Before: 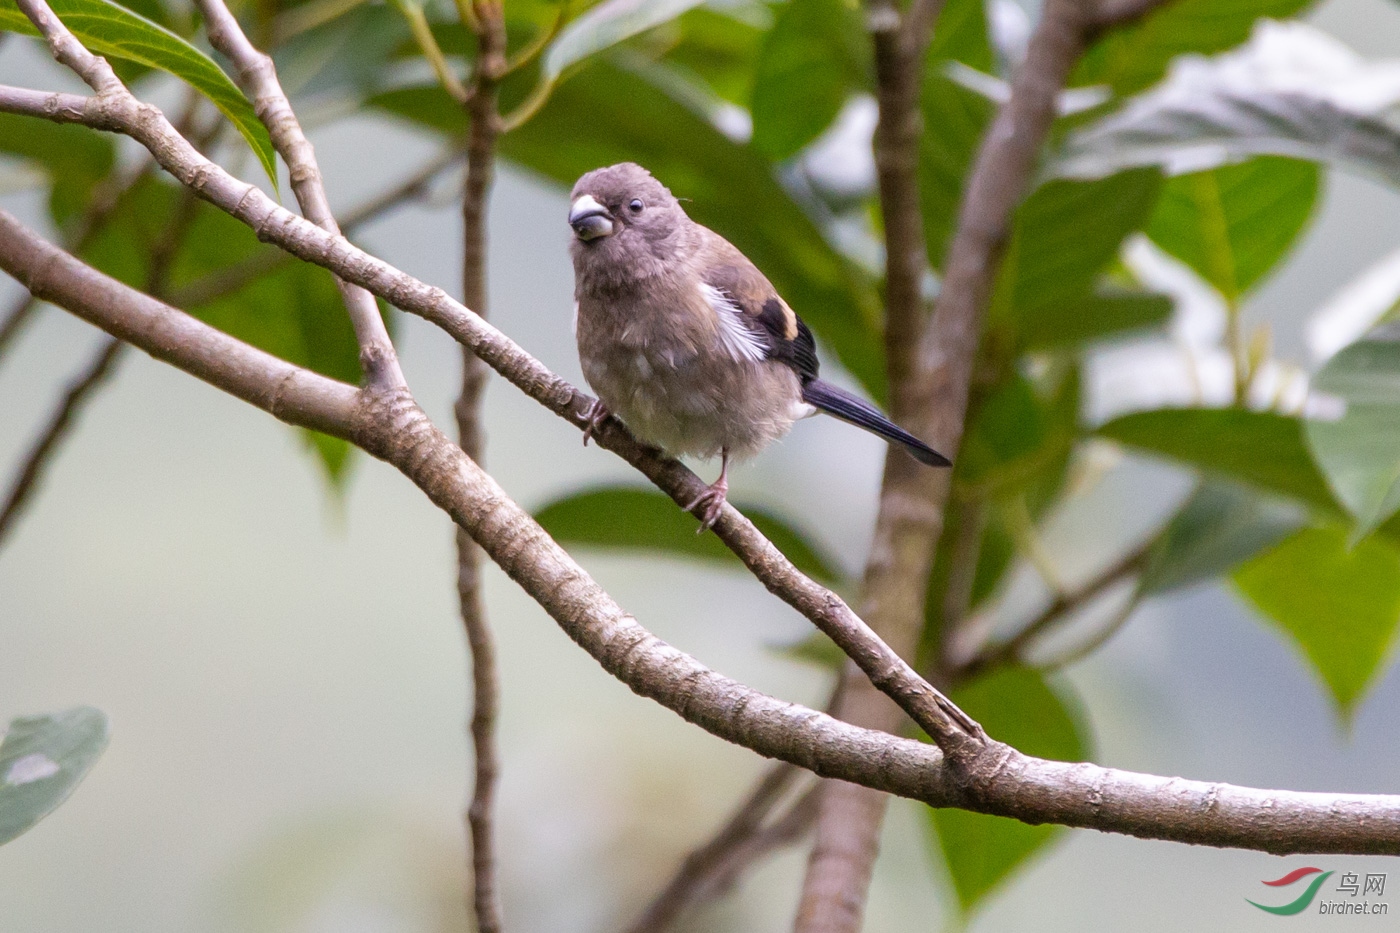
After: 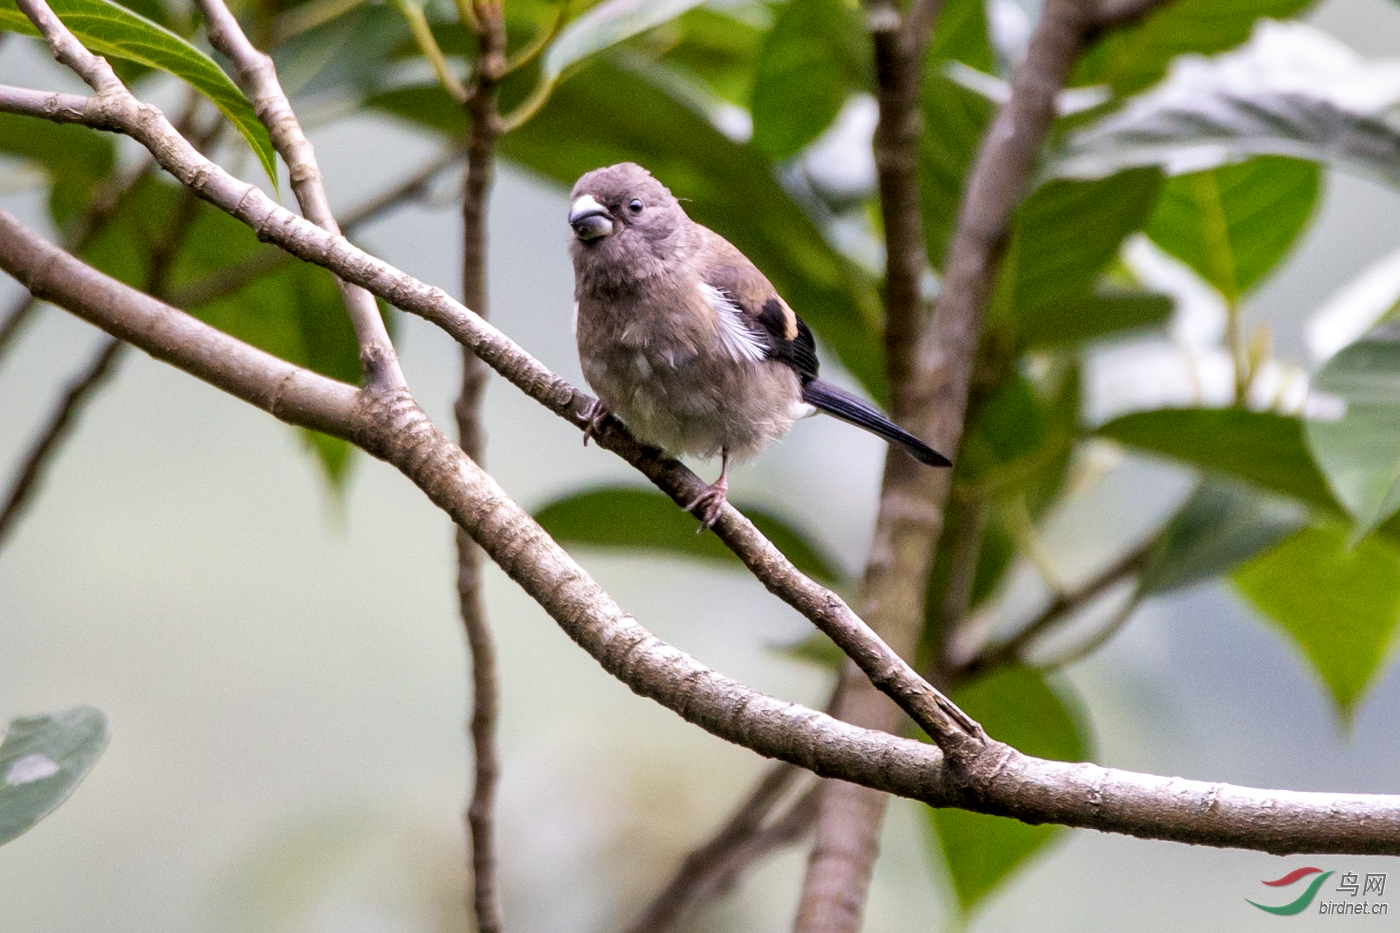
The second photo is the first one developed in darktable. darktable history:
filmic rgb: black relative exposure -12.8 EV, white relative exposure 2.8 EV, threshold 3 EV, target black luminance 0%, hardness 8.54, latitude 70.41%, contrast 1.133, shadows ↔ highlights balance -0.395%, color science v4 (2020), enable highlight reconstruction true
local contrast: mode bilateral grid, contrast 20, coarseness 50, detail 144%, midtone range 0.2
